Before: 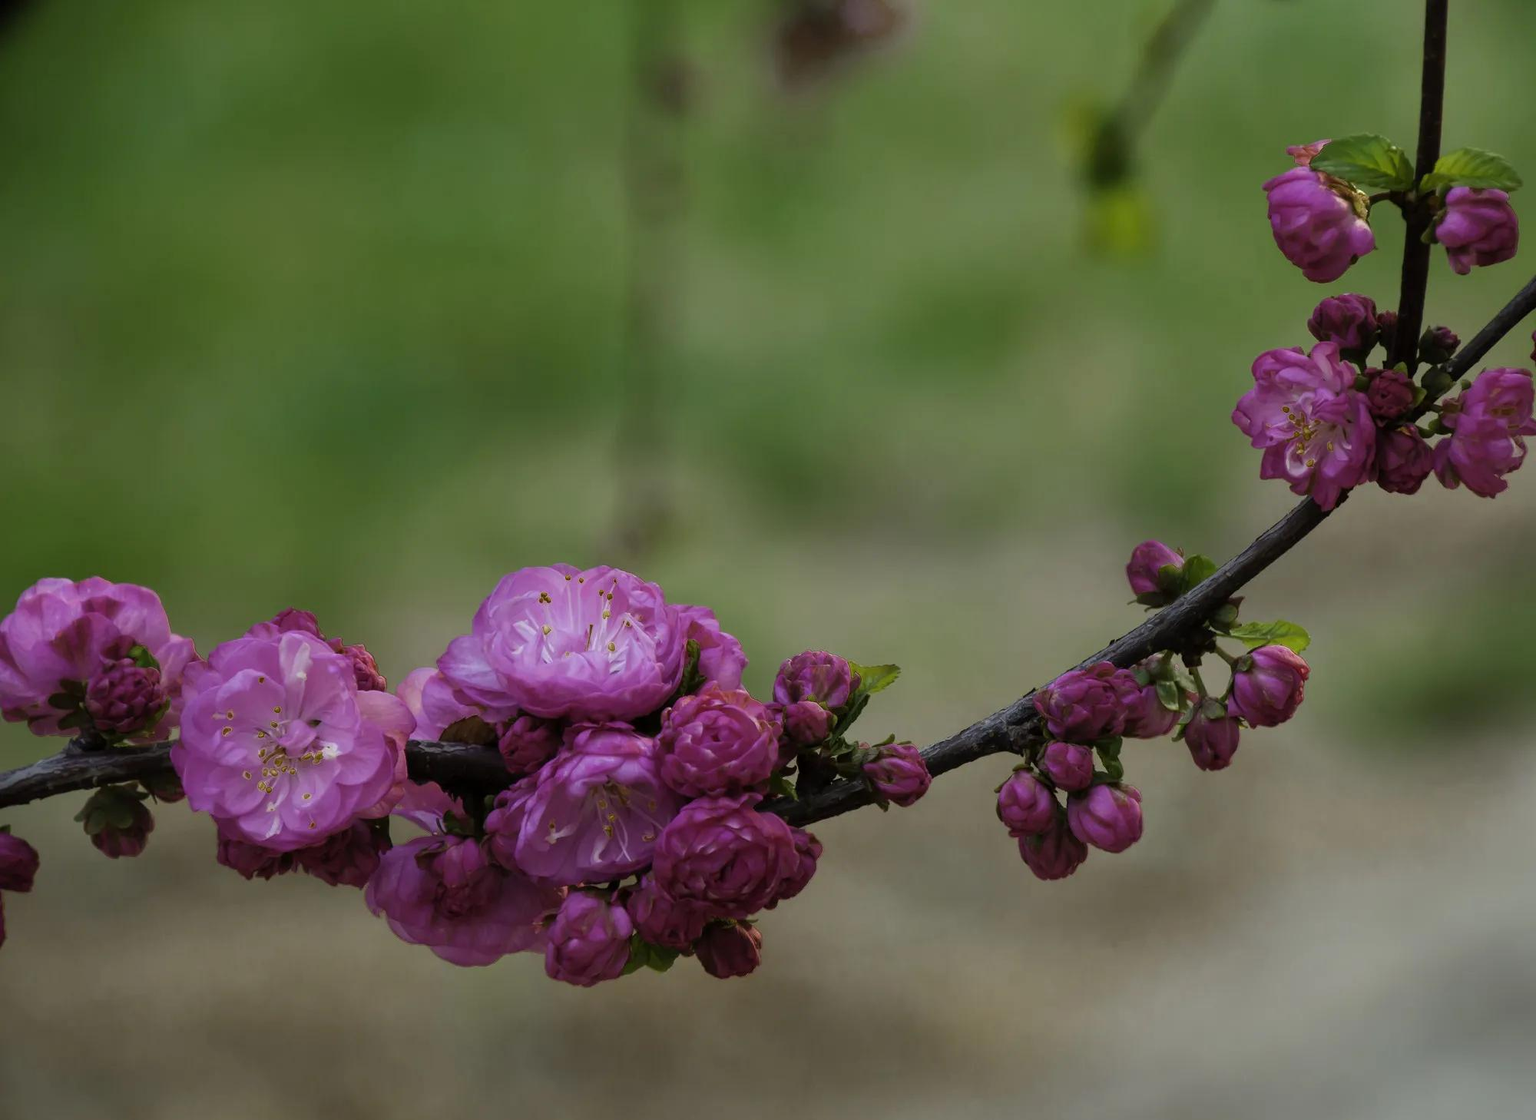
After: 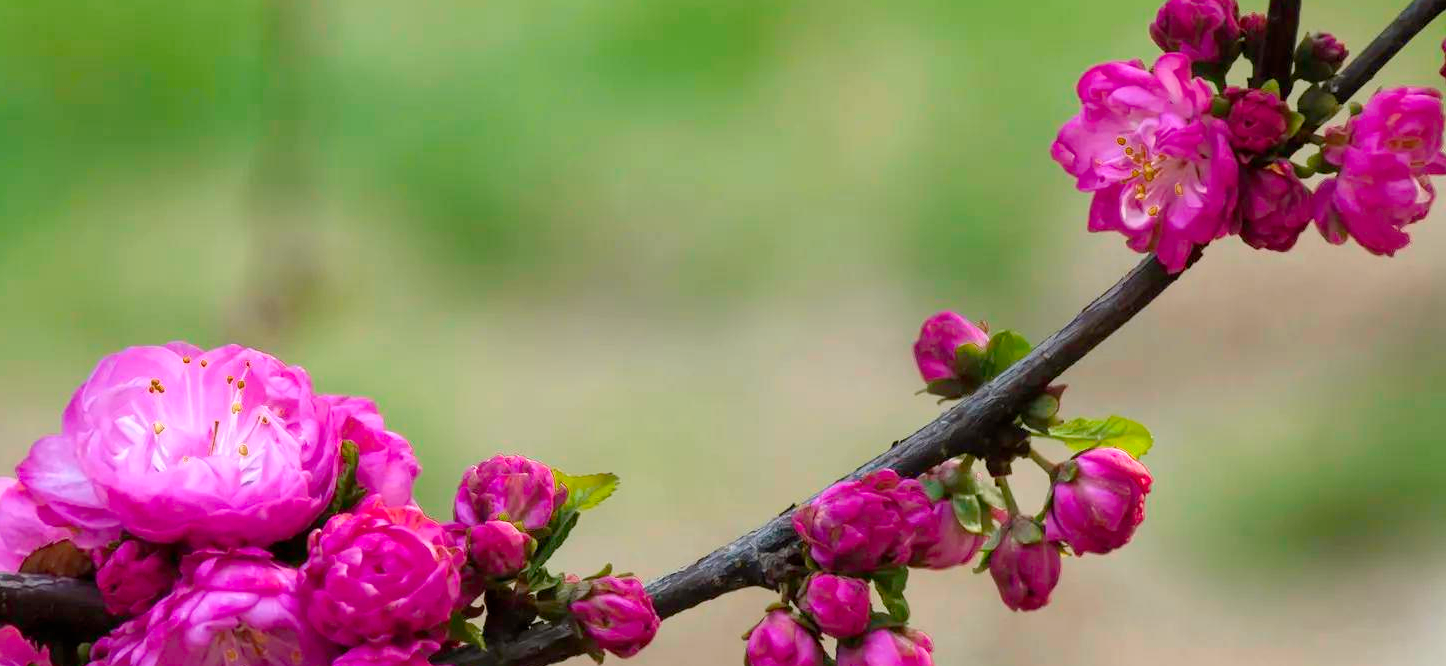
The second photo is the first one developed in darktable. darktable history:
exposure: black level correction 0, exposure 0.691 EV, compensate exposure bias true, compensate highlight preservation false
crop and rotate: left 27.652%, top 27.014%, bottom 27.243%
